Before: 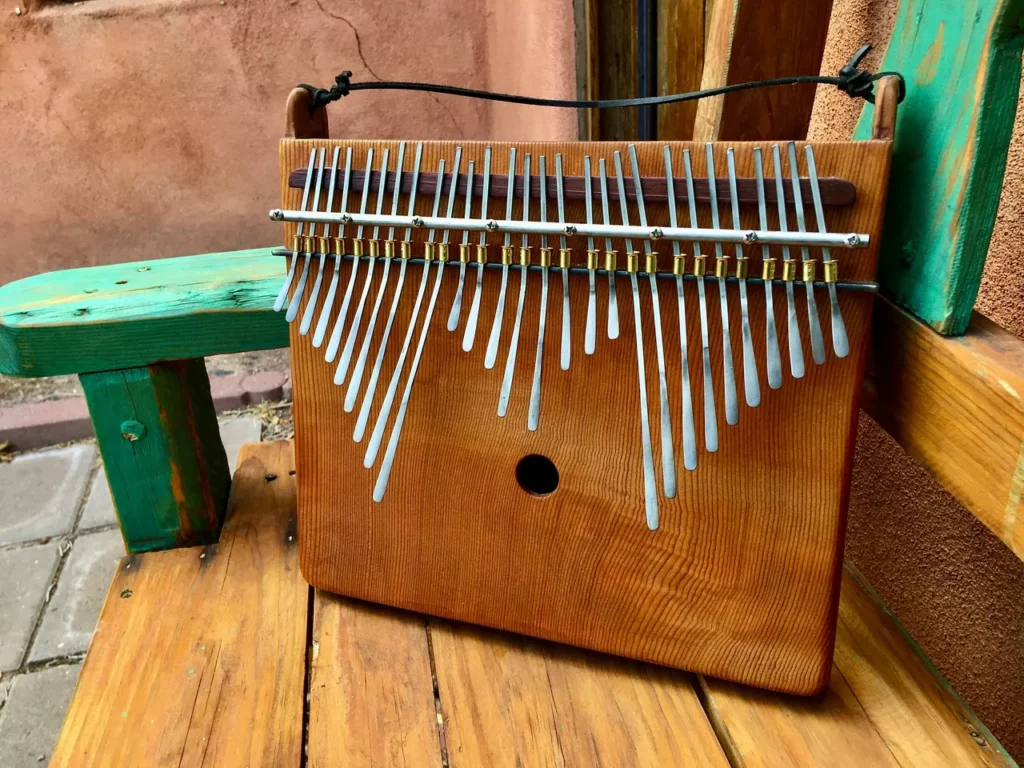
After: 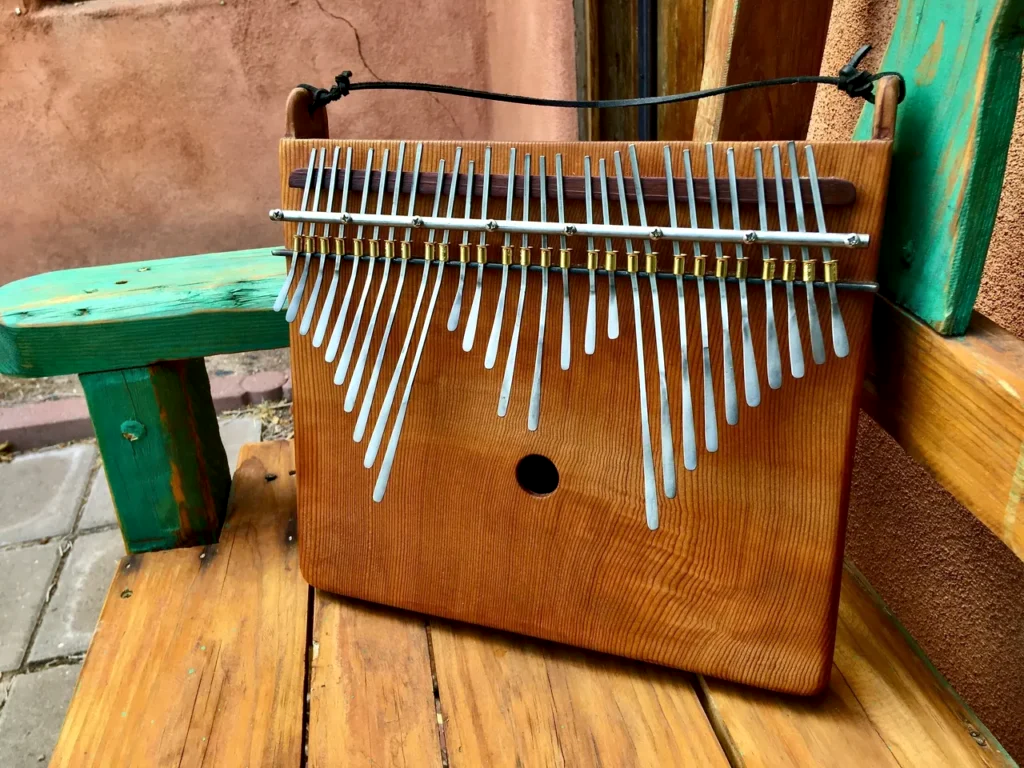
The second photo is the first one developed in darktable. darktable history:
contrast equalizer: y [[0.536, 0.565, 0.581, 0.516, 0.52, 0.491], [0.5 ×6], [0.5 ×6], [0 ×6], [0 ×6]], mix 0.313
